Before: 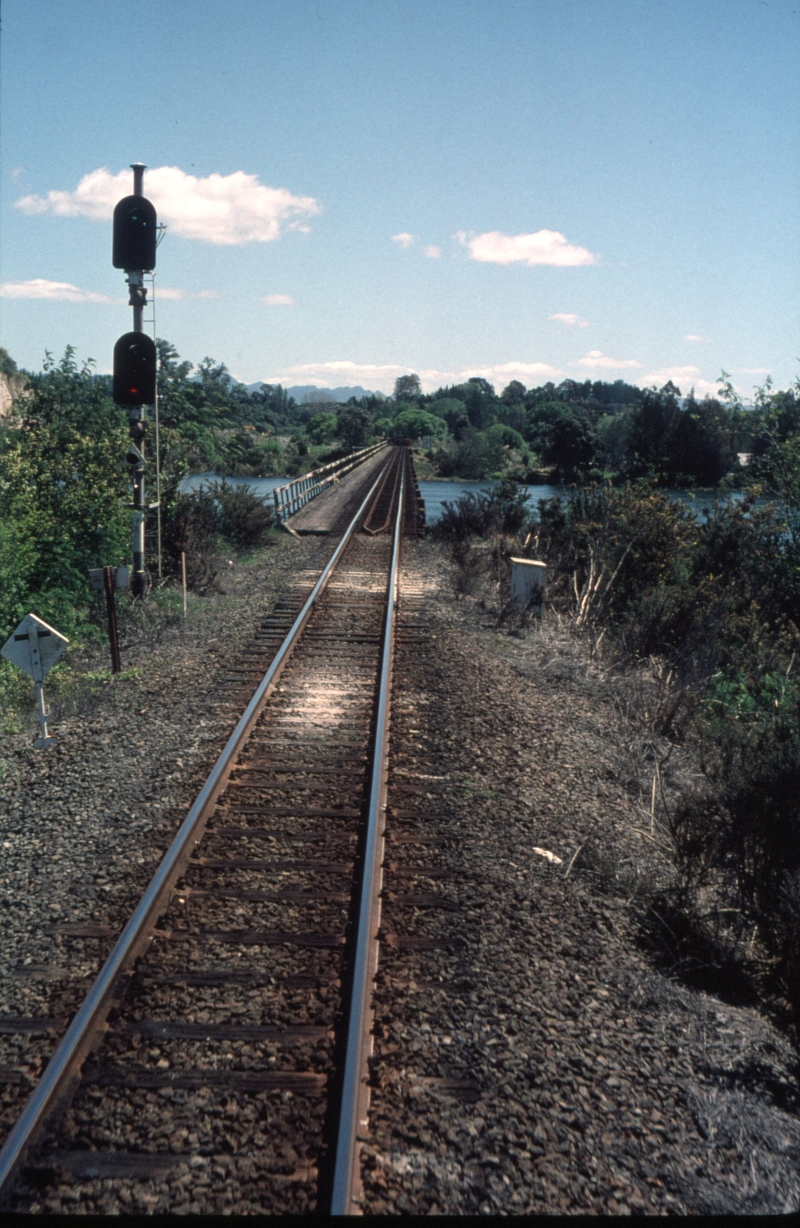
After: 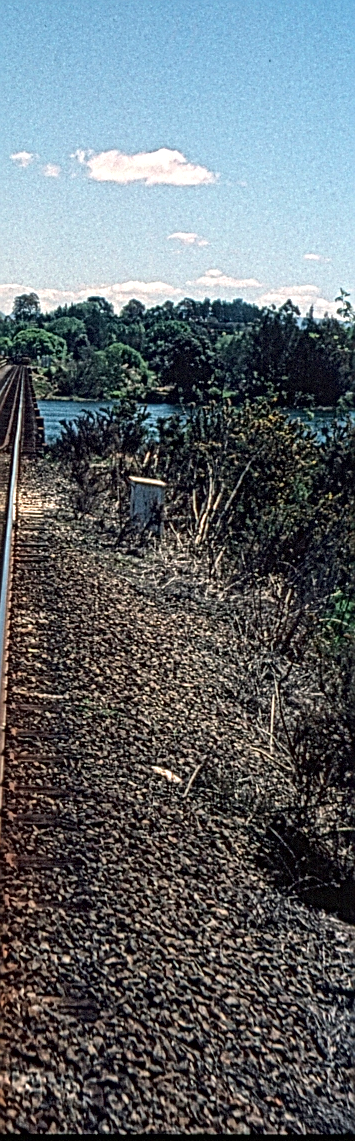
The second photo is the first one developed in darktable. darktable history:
color balance rgb: perceptual saturation grading › global saturation 30%, global vibrance 20%
sharpen: on, module defaults
local contrast: mode bilateral grid, contrast 20, coarseness 3, detail 300%, midtone range 0.2
shadows and highlights: radius 331.84, shadows 53.55, highlights -100, compress 94.63%, highlights color adjustment 73.23%, soften with gaussian
crop: left 47.628%, top 6.643%, right 7.874%
